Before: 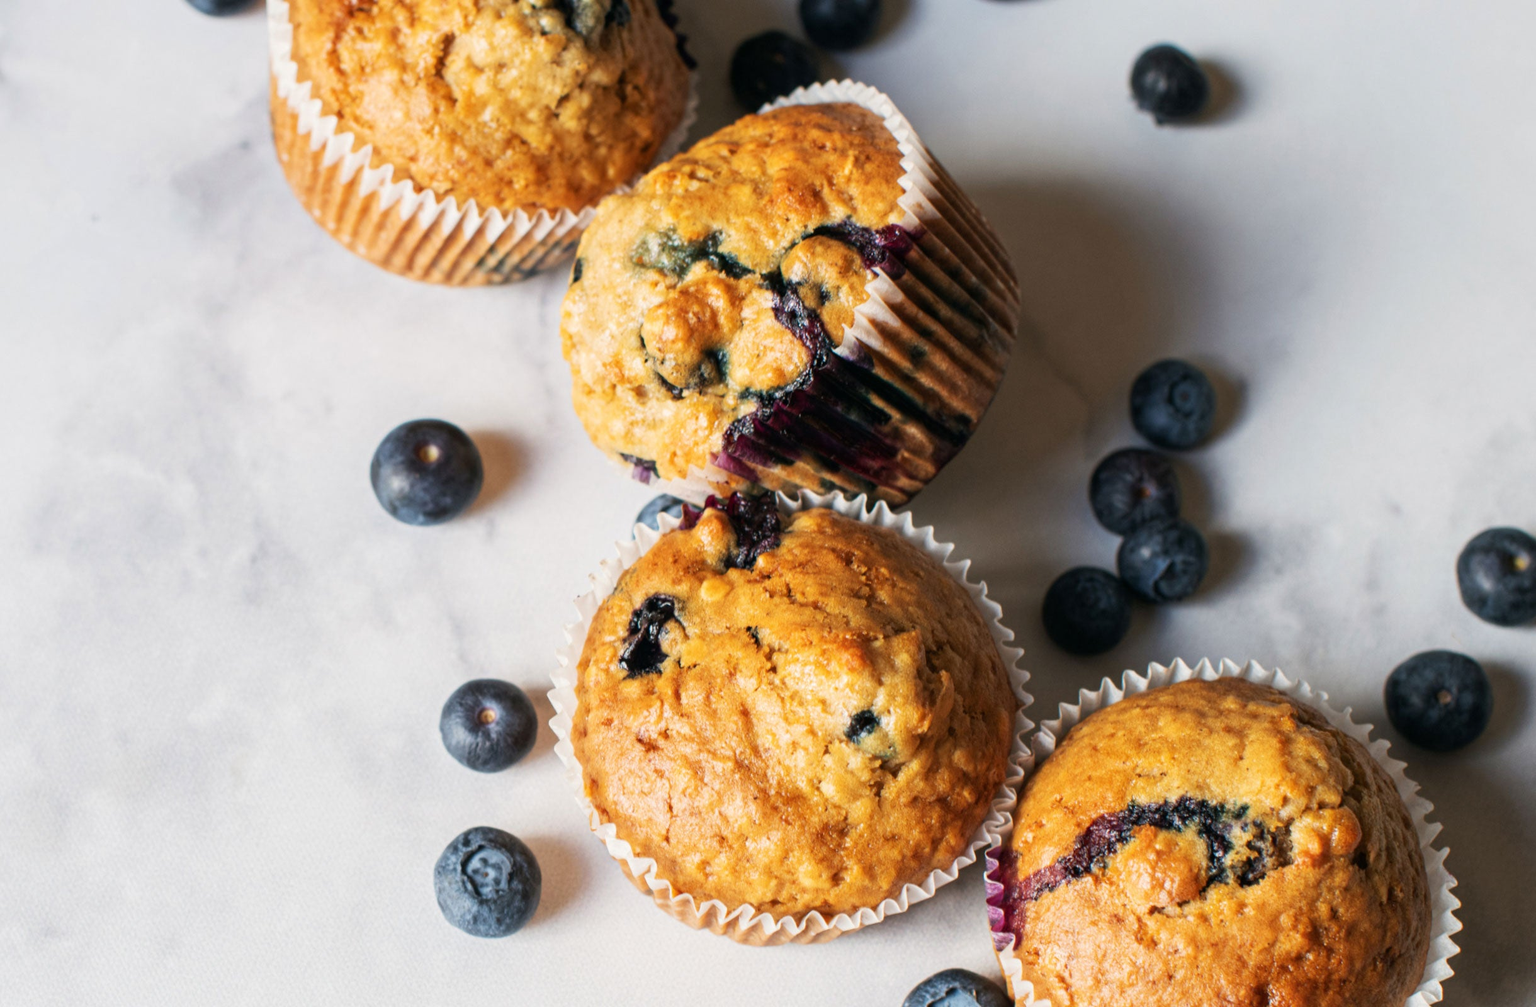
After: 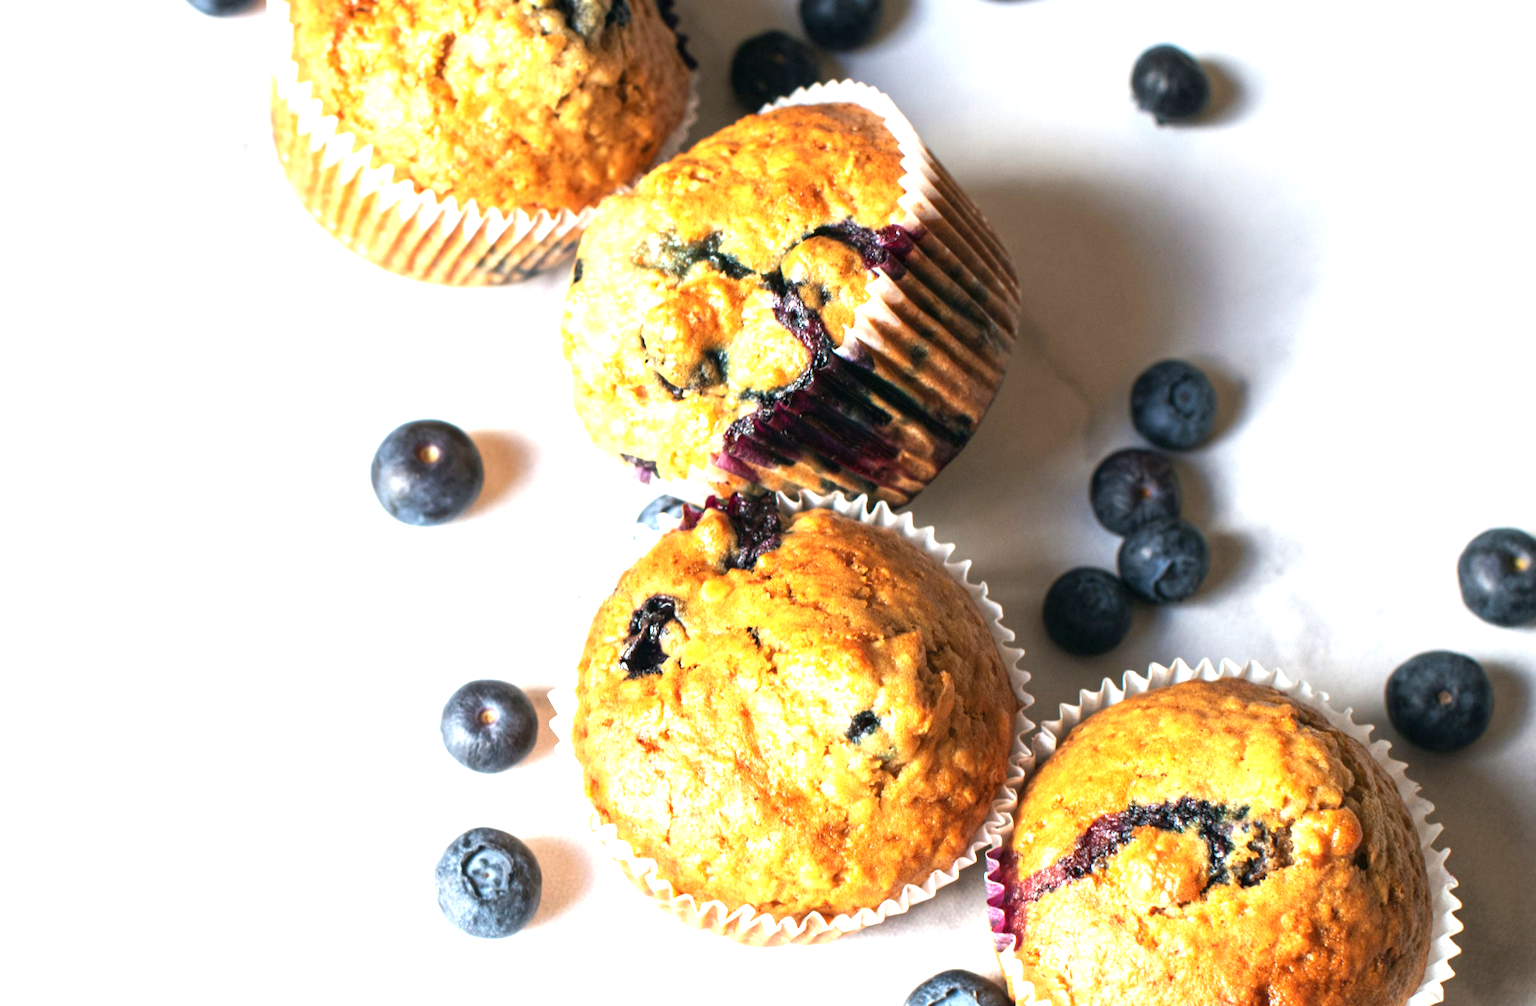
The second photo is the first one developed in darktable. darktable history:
crop: left 0.002%
exposure: black level correction 0, exposure 1.1 EV, compensate highlight preservation false
